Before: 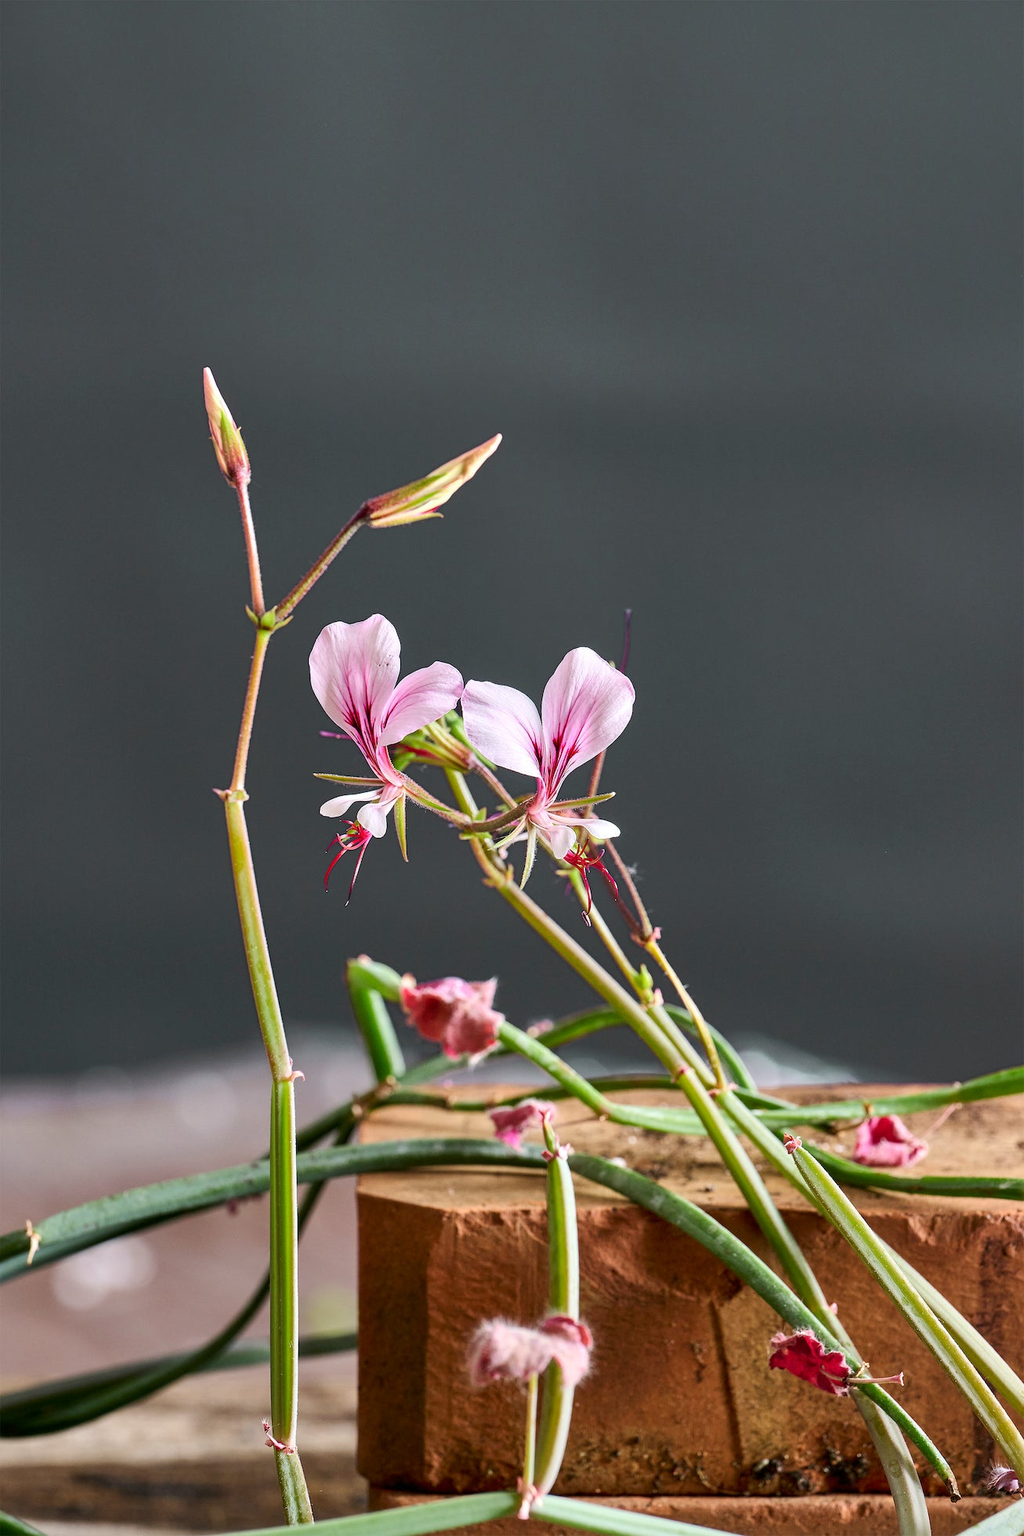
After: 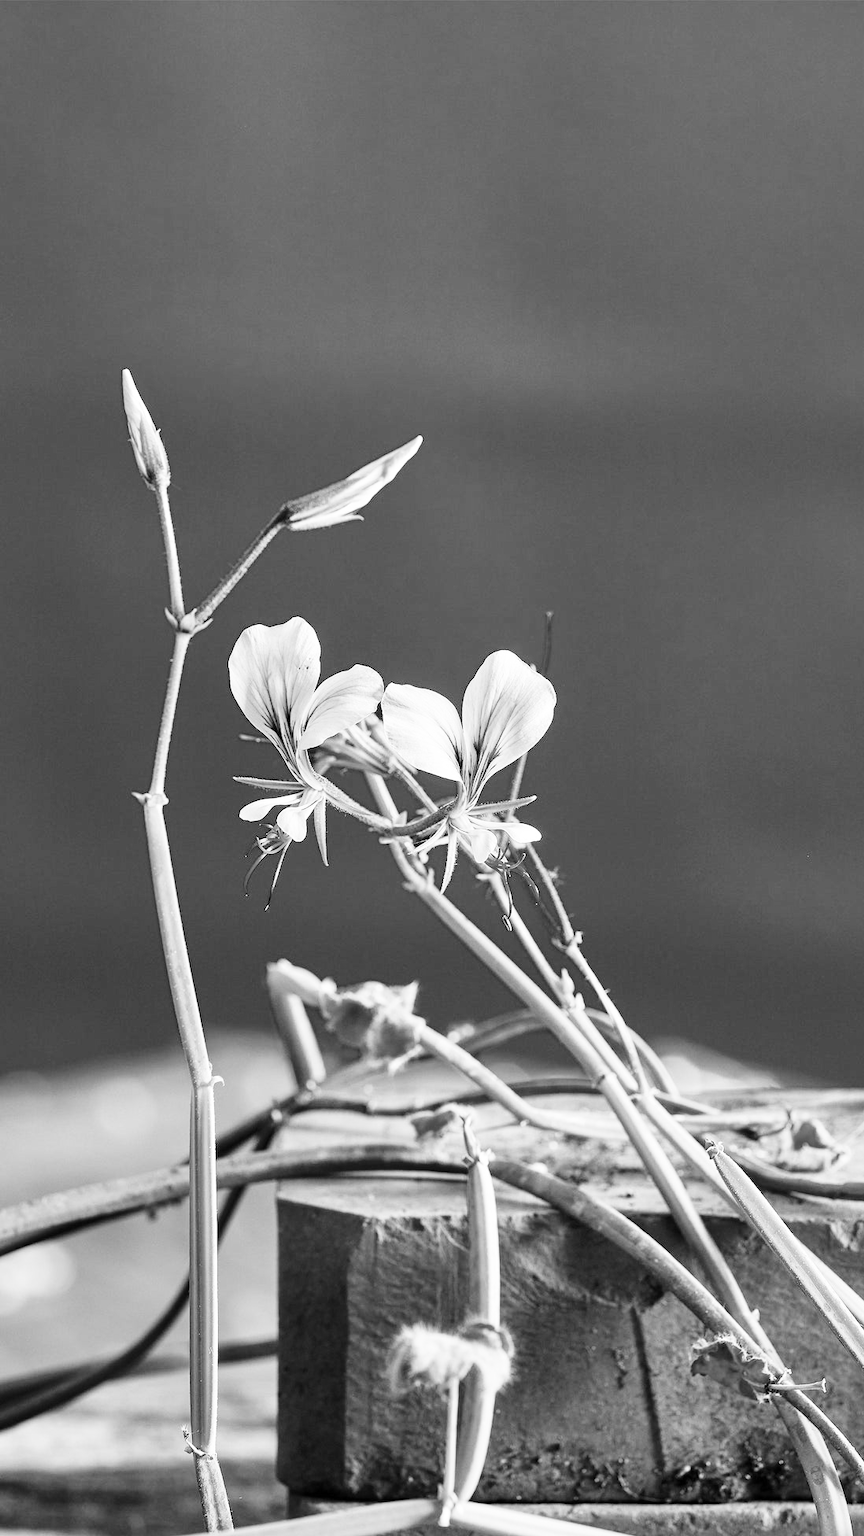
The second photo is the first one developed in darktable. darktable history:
color zones: curves: ch0 [(0.11, 0.396) (0.195, 0.36) (0.25, 0.5) (0.303, 0.412) (0.357, 0.544) (0.75, 0.5) (0.967, 0.328)]; ch1 [(0, 0.468) (0.112, 0.512) (0.202, 0.6) (0.25, 0.5) (0.307, 0.352) (0.357, 0.544) (0.75, 0.5) (0.963, 0.524)]
base curve: curves: ch0 [(0, 0) (0.028, 0.03) (0.121, 0.232) (0.46, 0.748) (0.859, 0.968) (1, 1)], preserve colors none
crop: left 8.026%, right 7.374%
contrast brightness saturation: saturation -1
